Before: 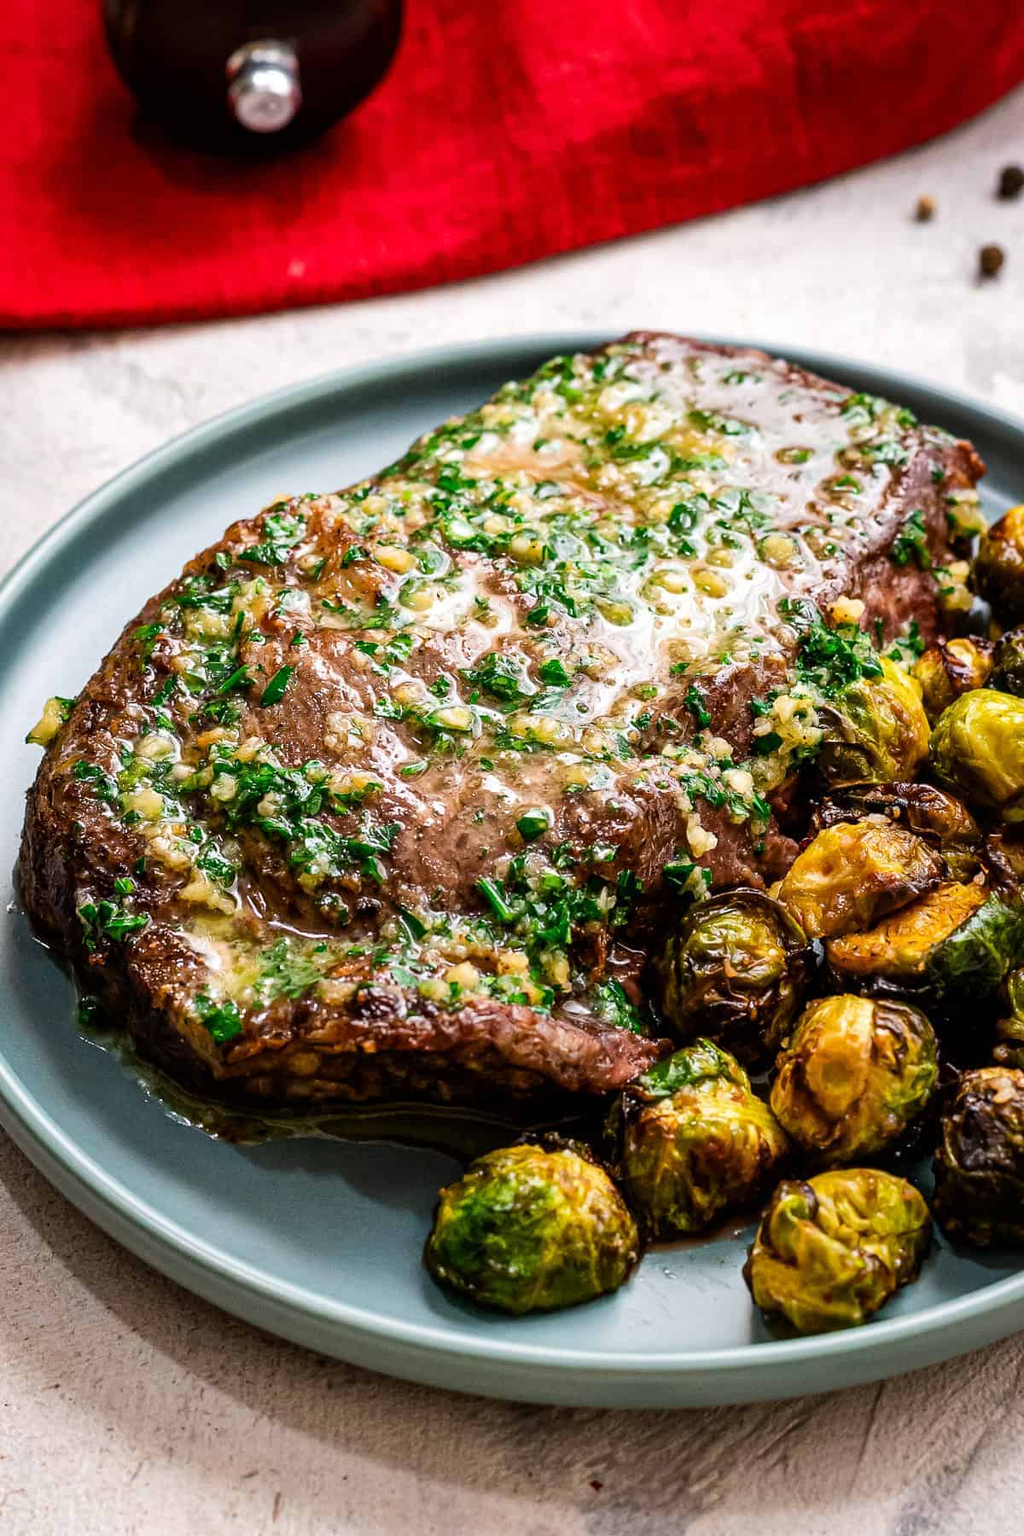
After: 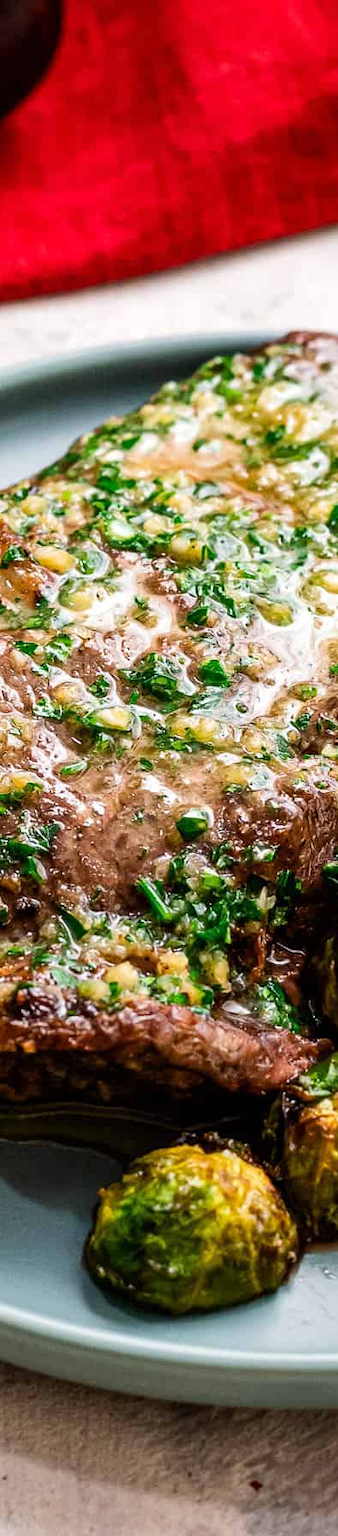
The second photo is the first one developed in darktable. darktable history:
crop: left 33.258%, right 33.599%
